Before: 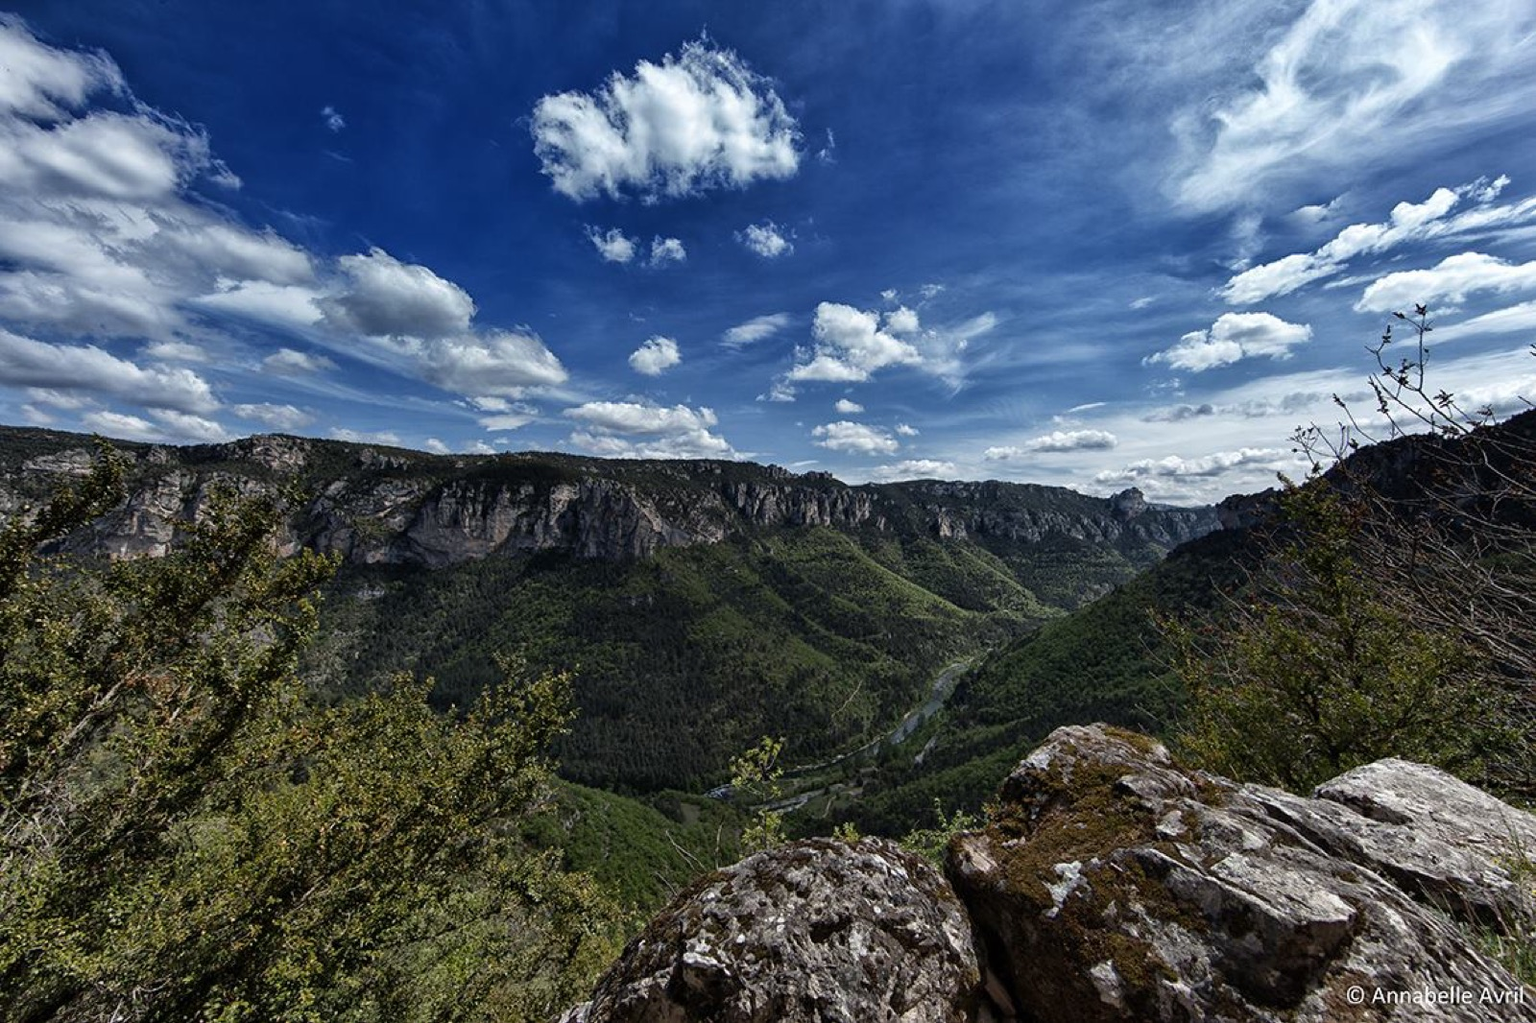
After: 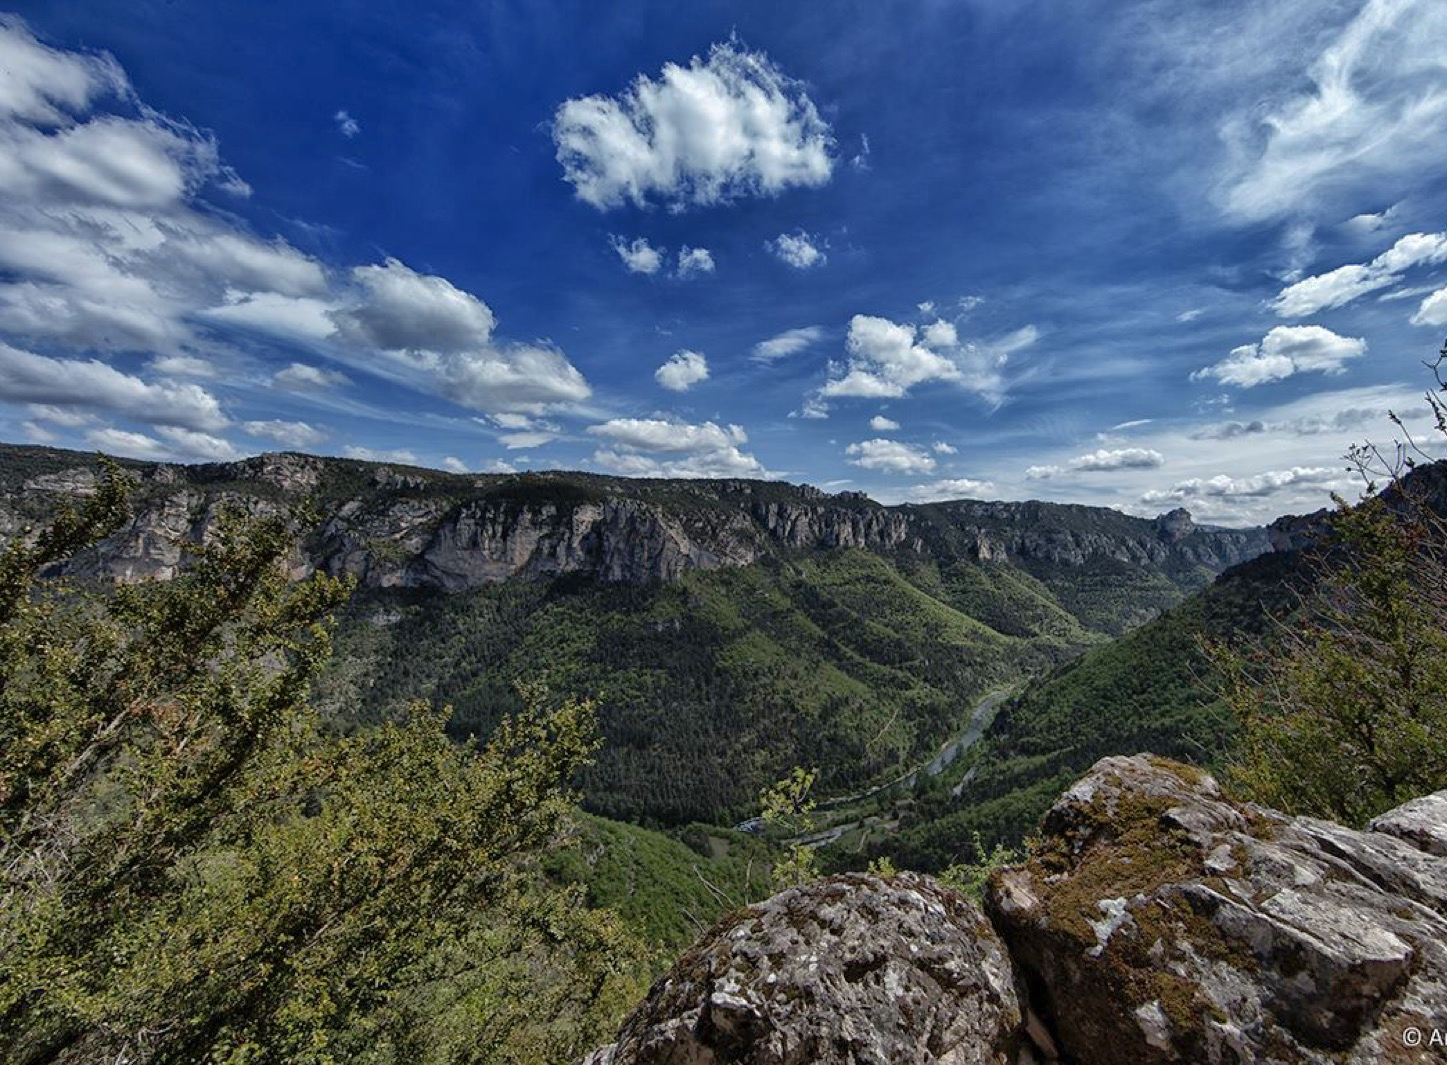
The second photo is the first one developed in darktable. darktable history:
crop: right 9.509%, bottom 0.031%
shadows and highlights: on, module defaults
